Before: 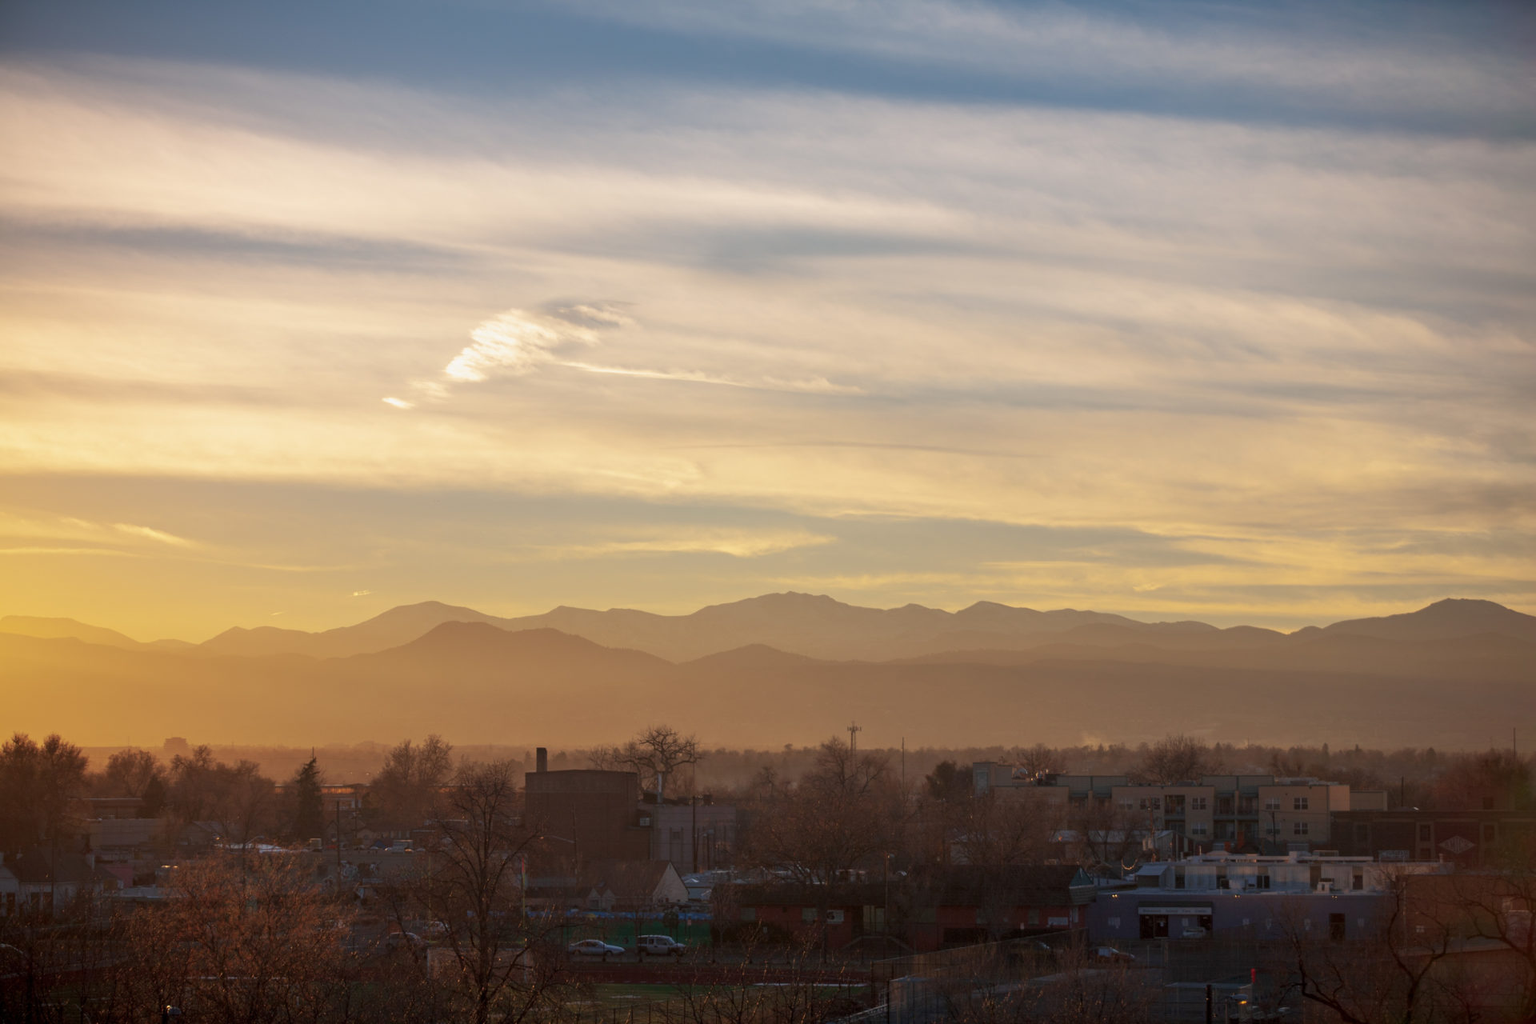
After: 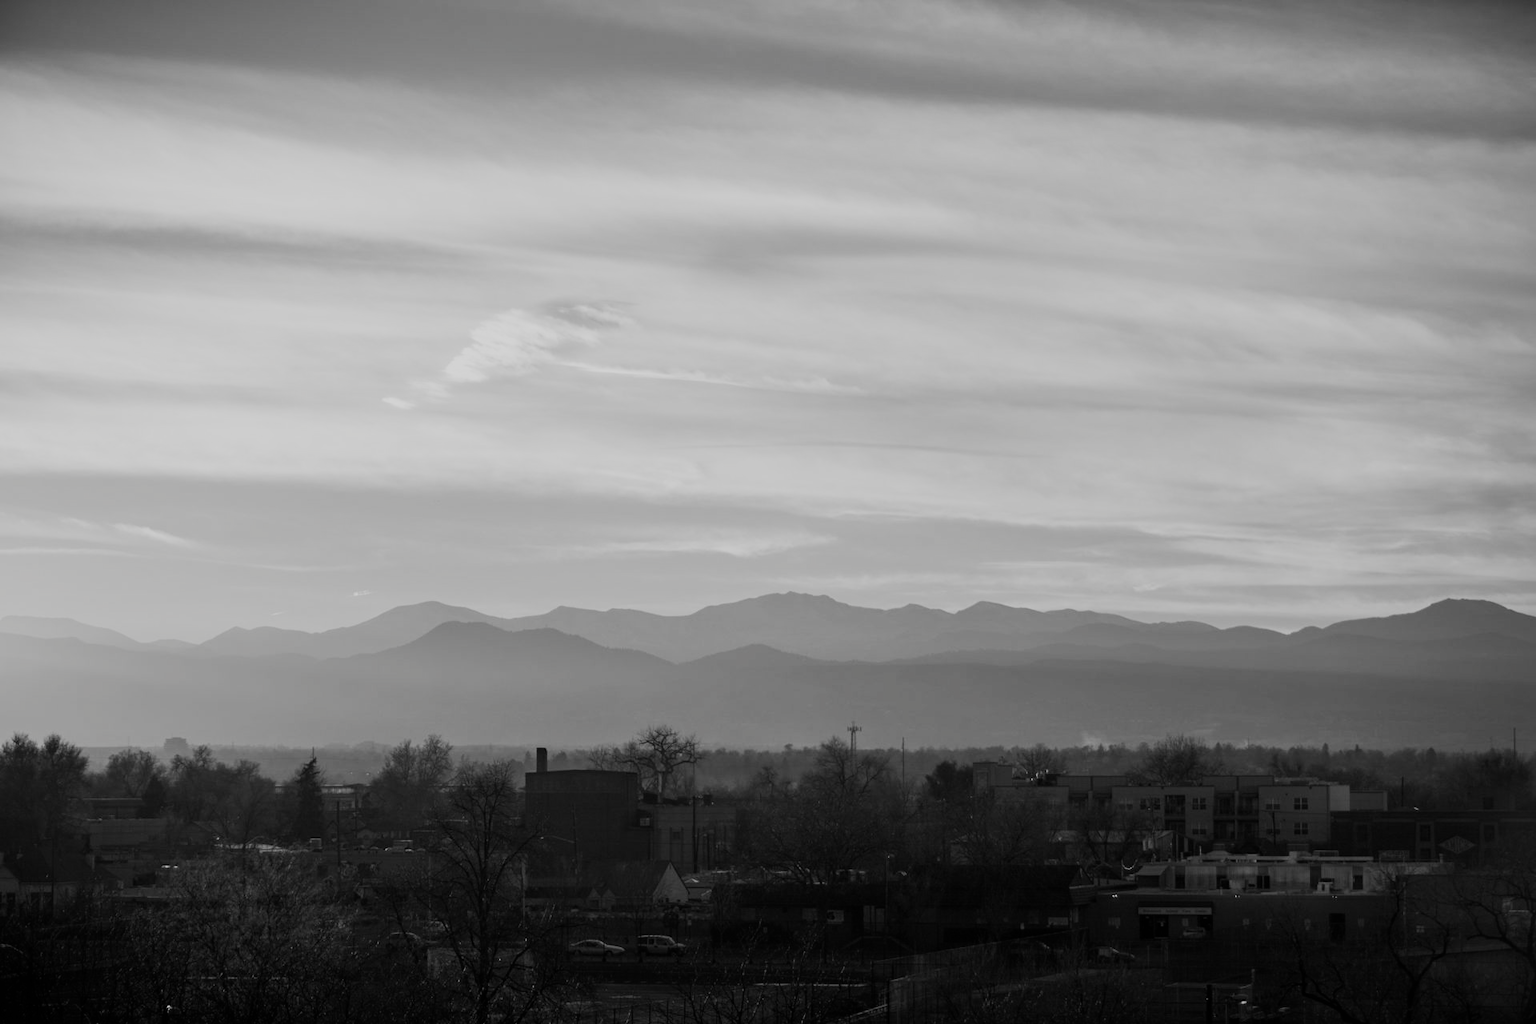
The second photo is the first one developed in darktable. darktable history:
contrast brightness saturation: saturation -0.999
filmic rgb: black relative exposure -7.49 EV, white relative exposure 5 EV, hardness 3.31, contrast 1.296, preserve chrominance no, color science v5 (2021), contrast in shadows safe, contrast in highlights safe
